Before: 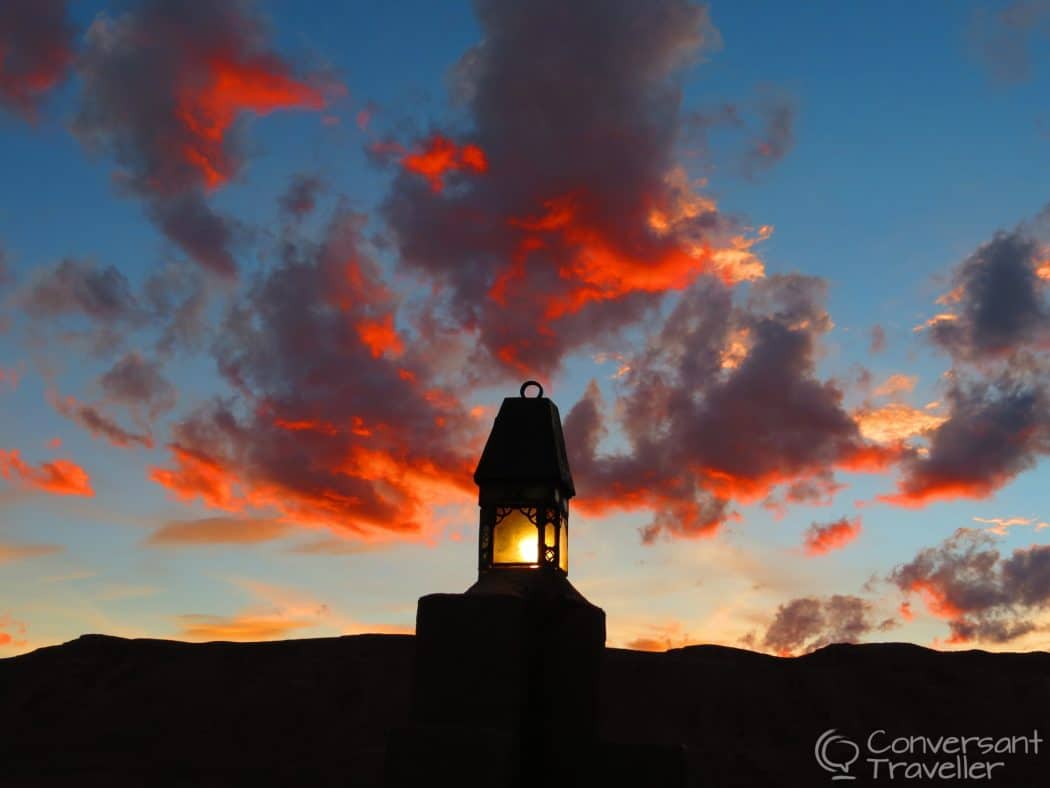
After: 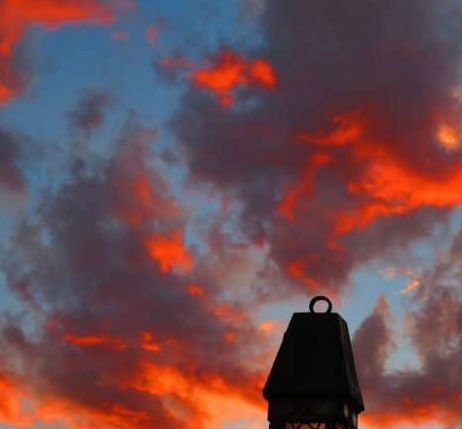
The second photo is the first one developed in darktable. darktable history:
crop: left 20.183%, top 10.899%, right 35.804%, bottom 34.643%
shadows and highlights: low approximation 0.01, soften with gaussian
